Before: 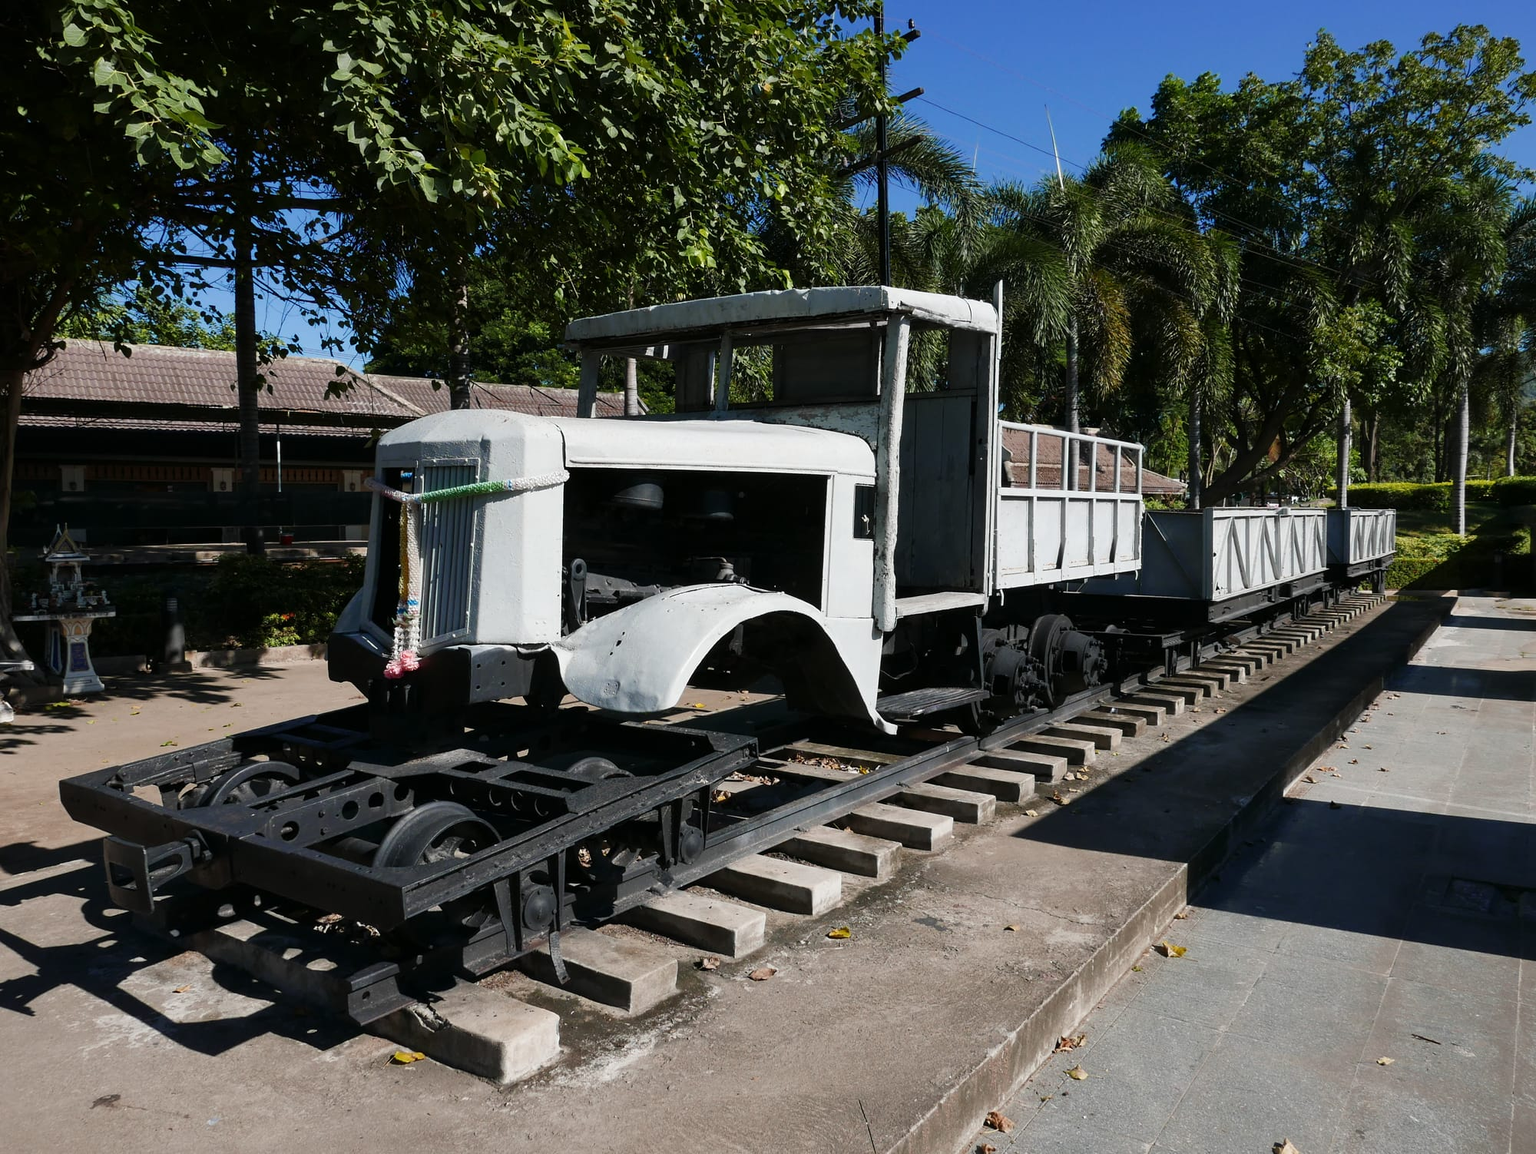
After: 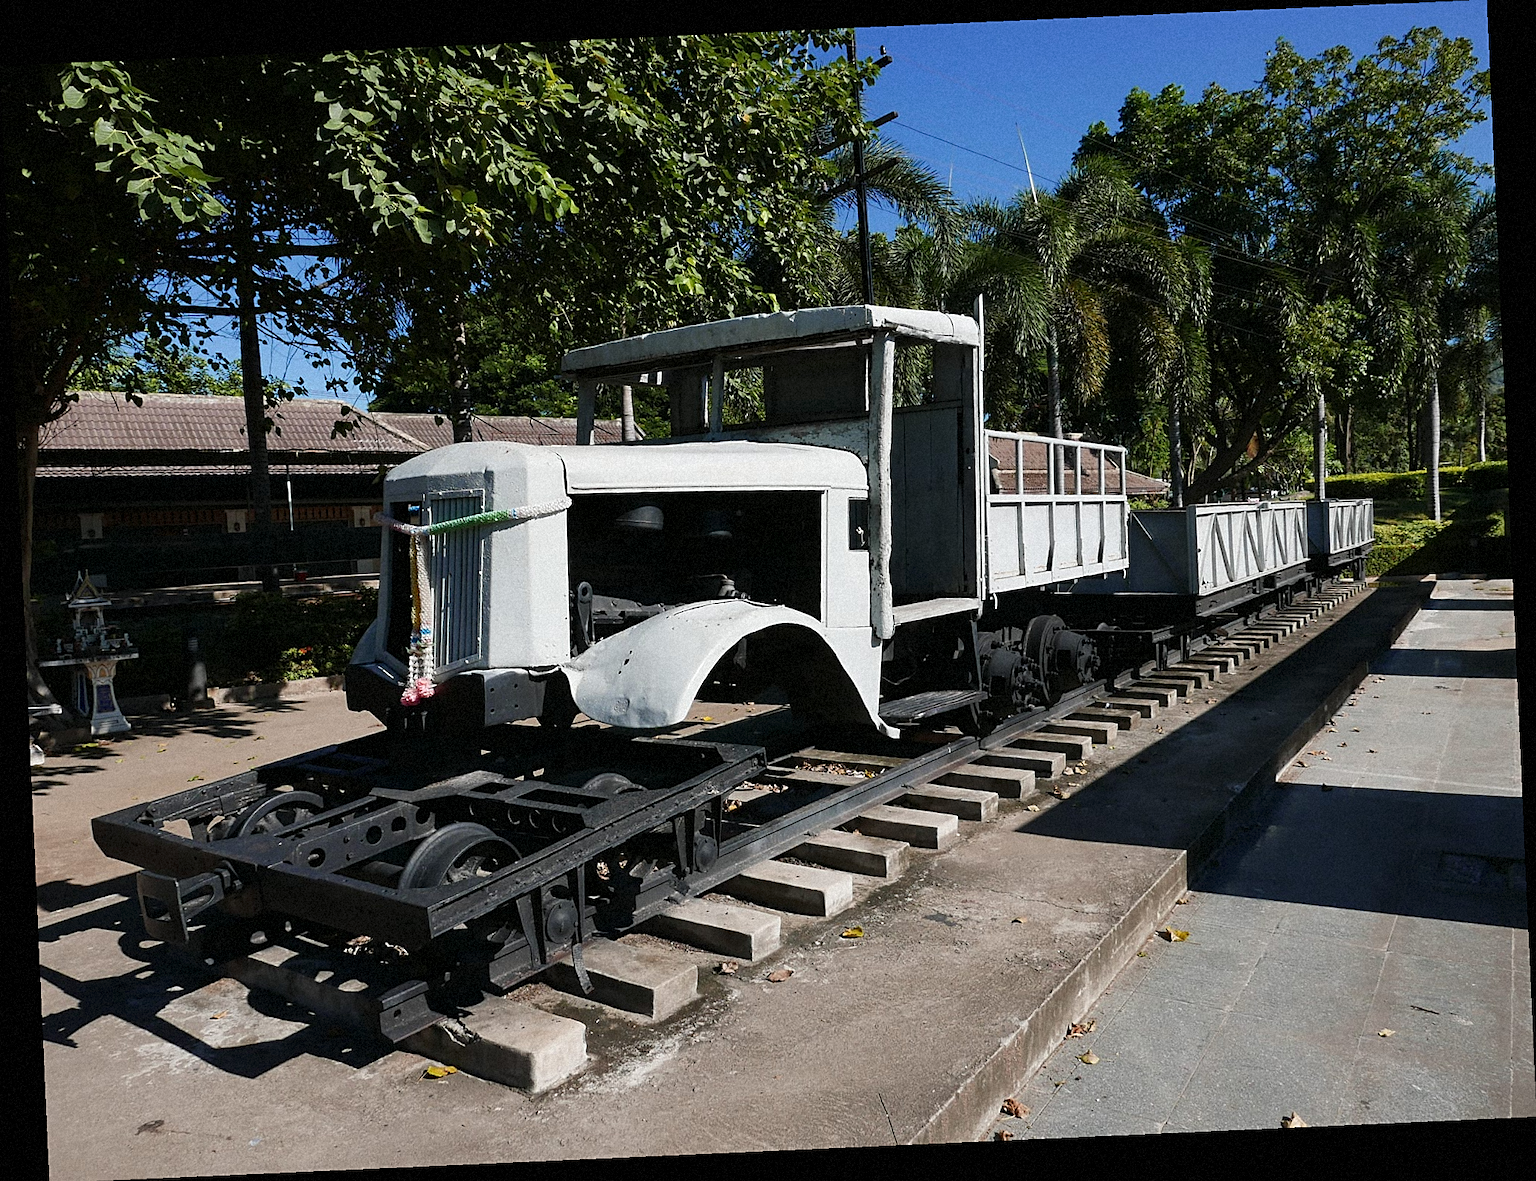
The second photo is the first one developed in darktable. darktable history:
grain: mid-tones bias 0%
tone equalizer: on, module defaults
rotate and perspective: rotation -2.56°, automatic cropping off
sharpen: on, module defaults
